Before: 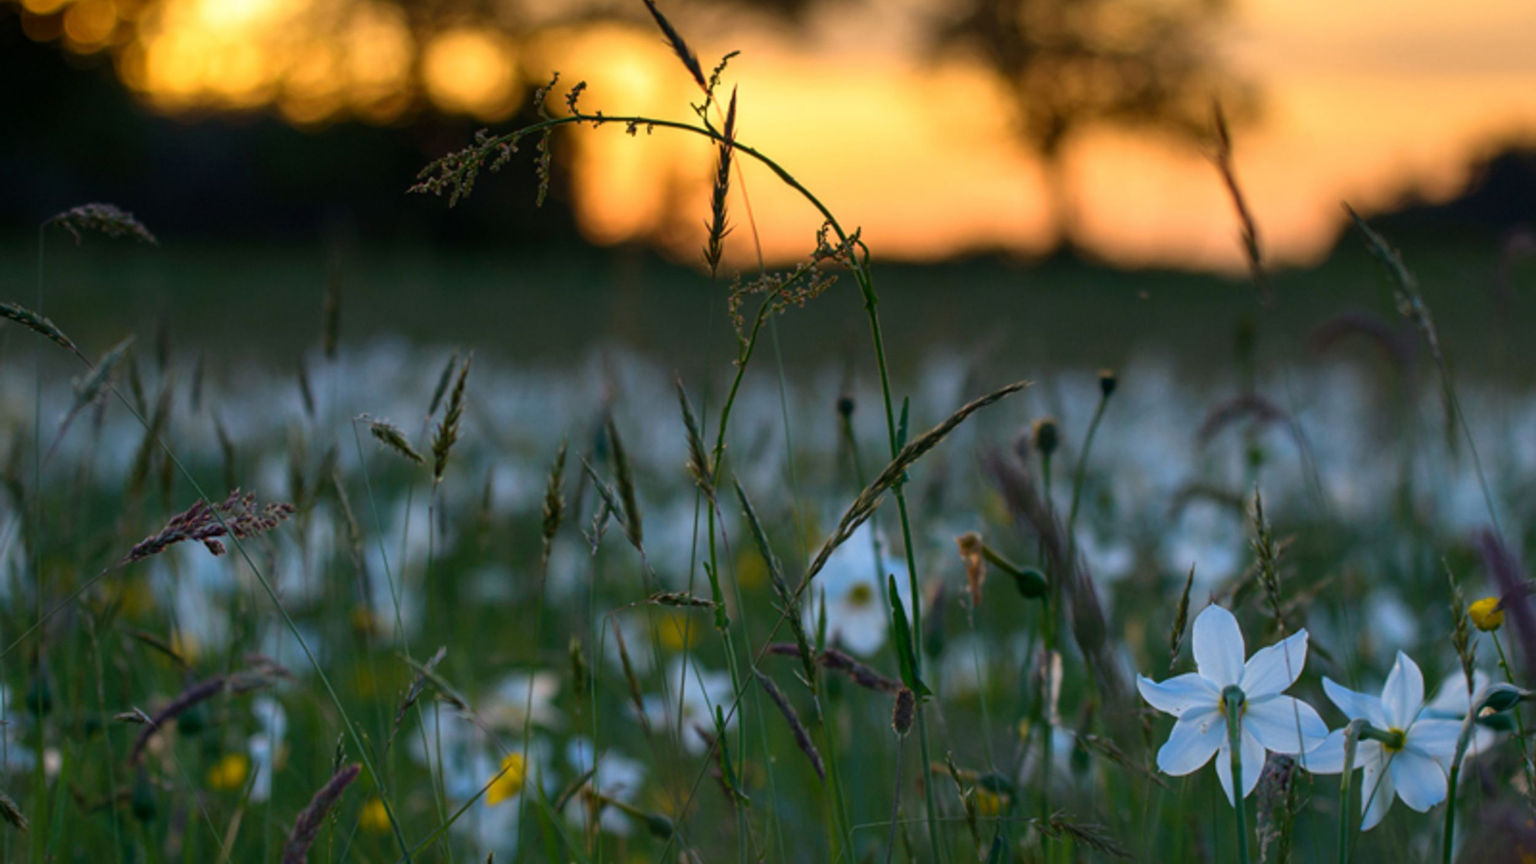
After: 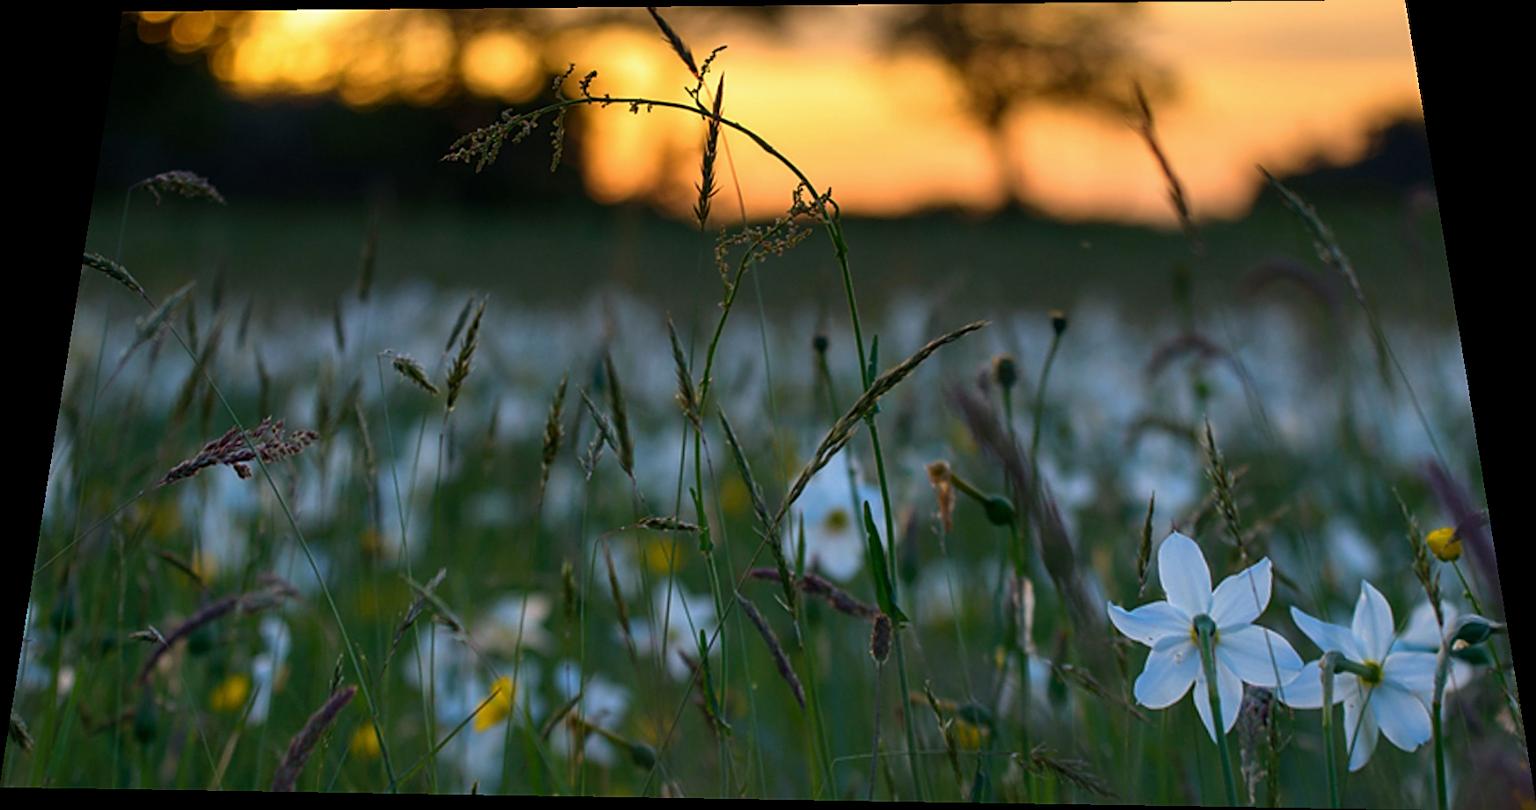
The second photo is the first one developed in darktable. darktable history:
exposure: exposure -0.04 EV, compensate highlight preservation false
sharpen: on, module defaults
rotate and perspective: rotation 0.128°, lens shift (vertical) -0.181, lens shift (horizontal) -0.044, shear 0.001, automatic cropping off
